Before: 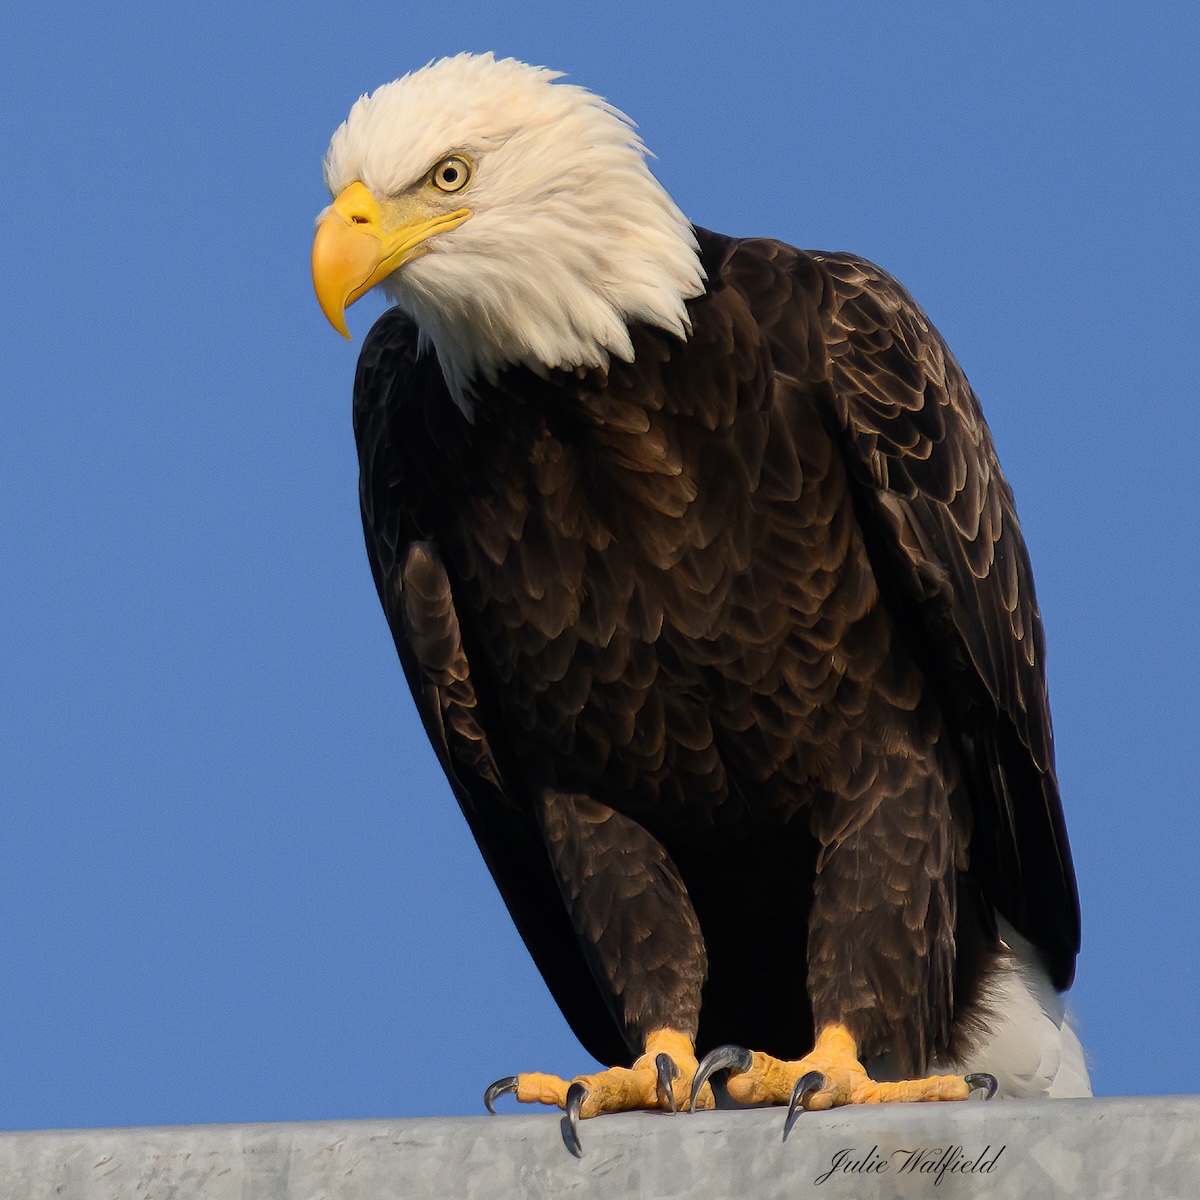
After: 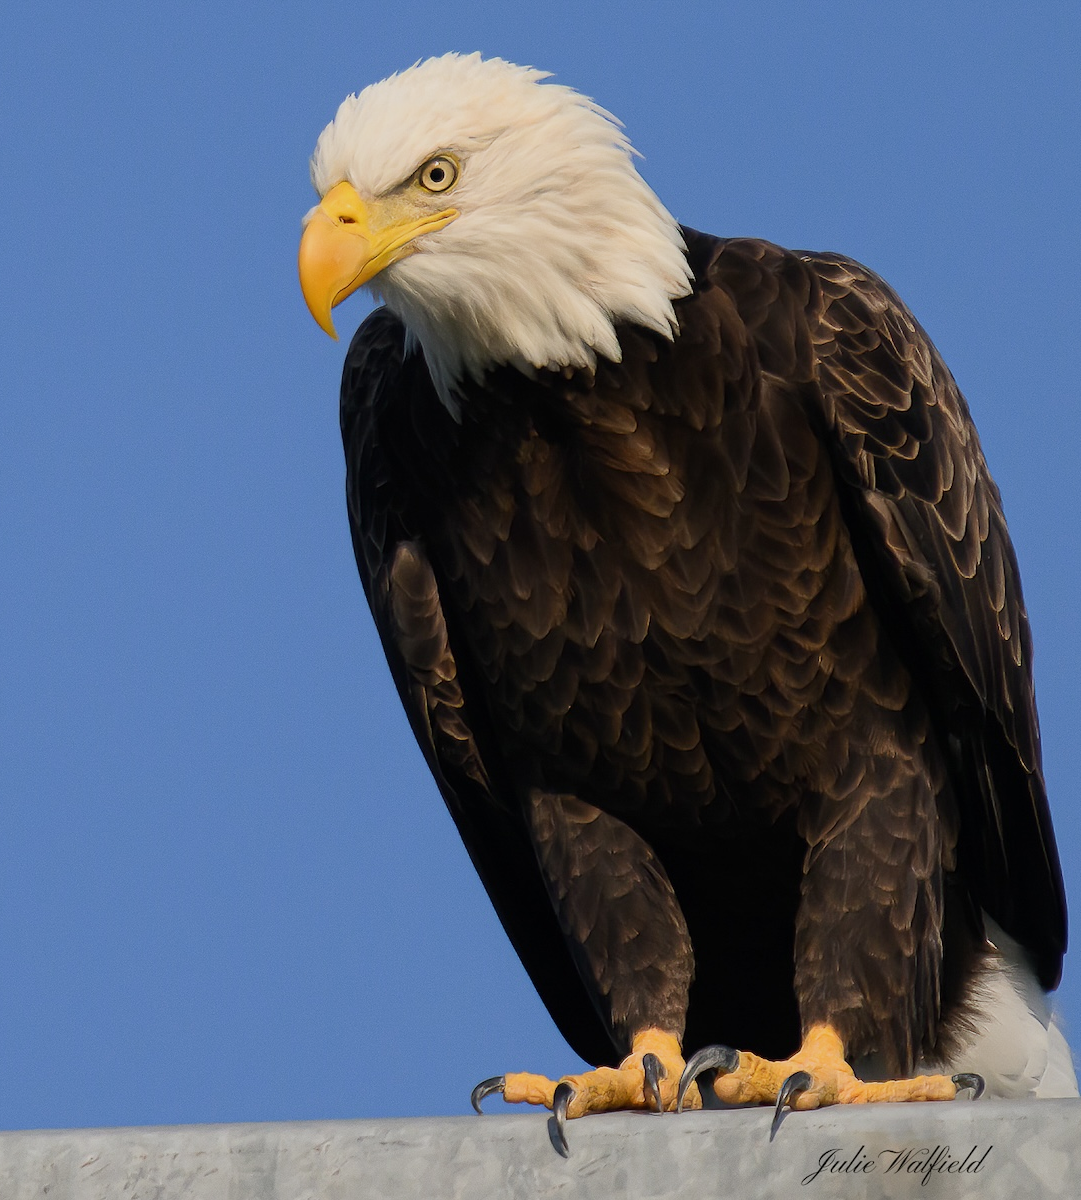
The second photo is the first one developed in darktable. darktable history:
crop and rotate: left 1.088%, right 8.807%
sigmoid: contrast 1.22, skew 0.65
